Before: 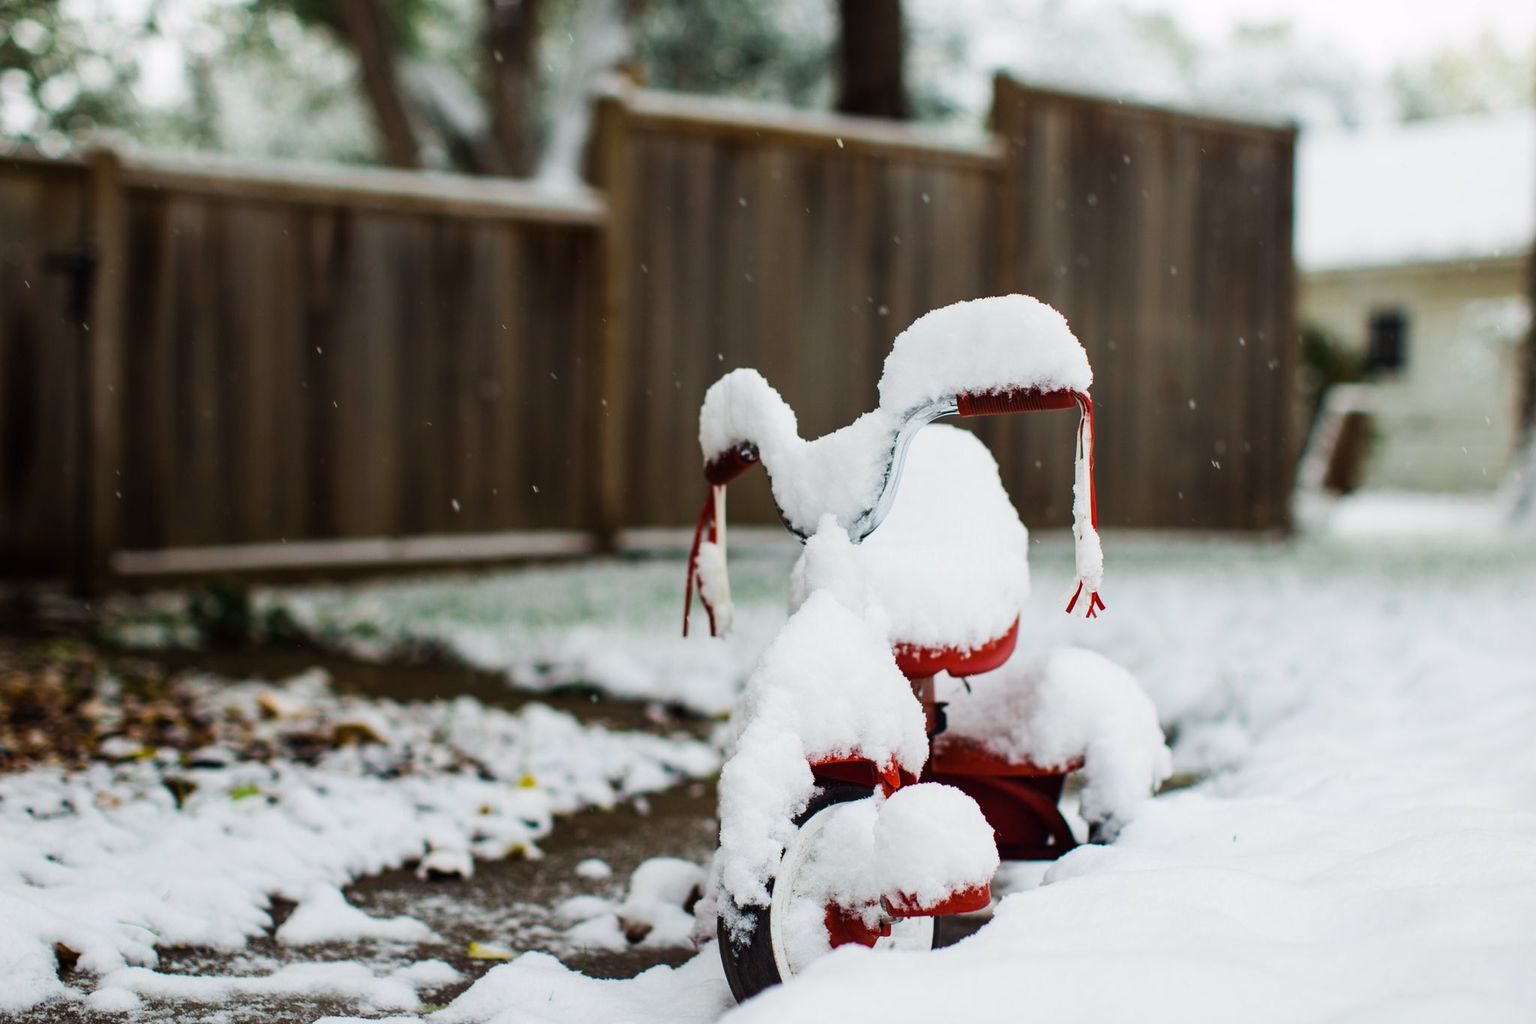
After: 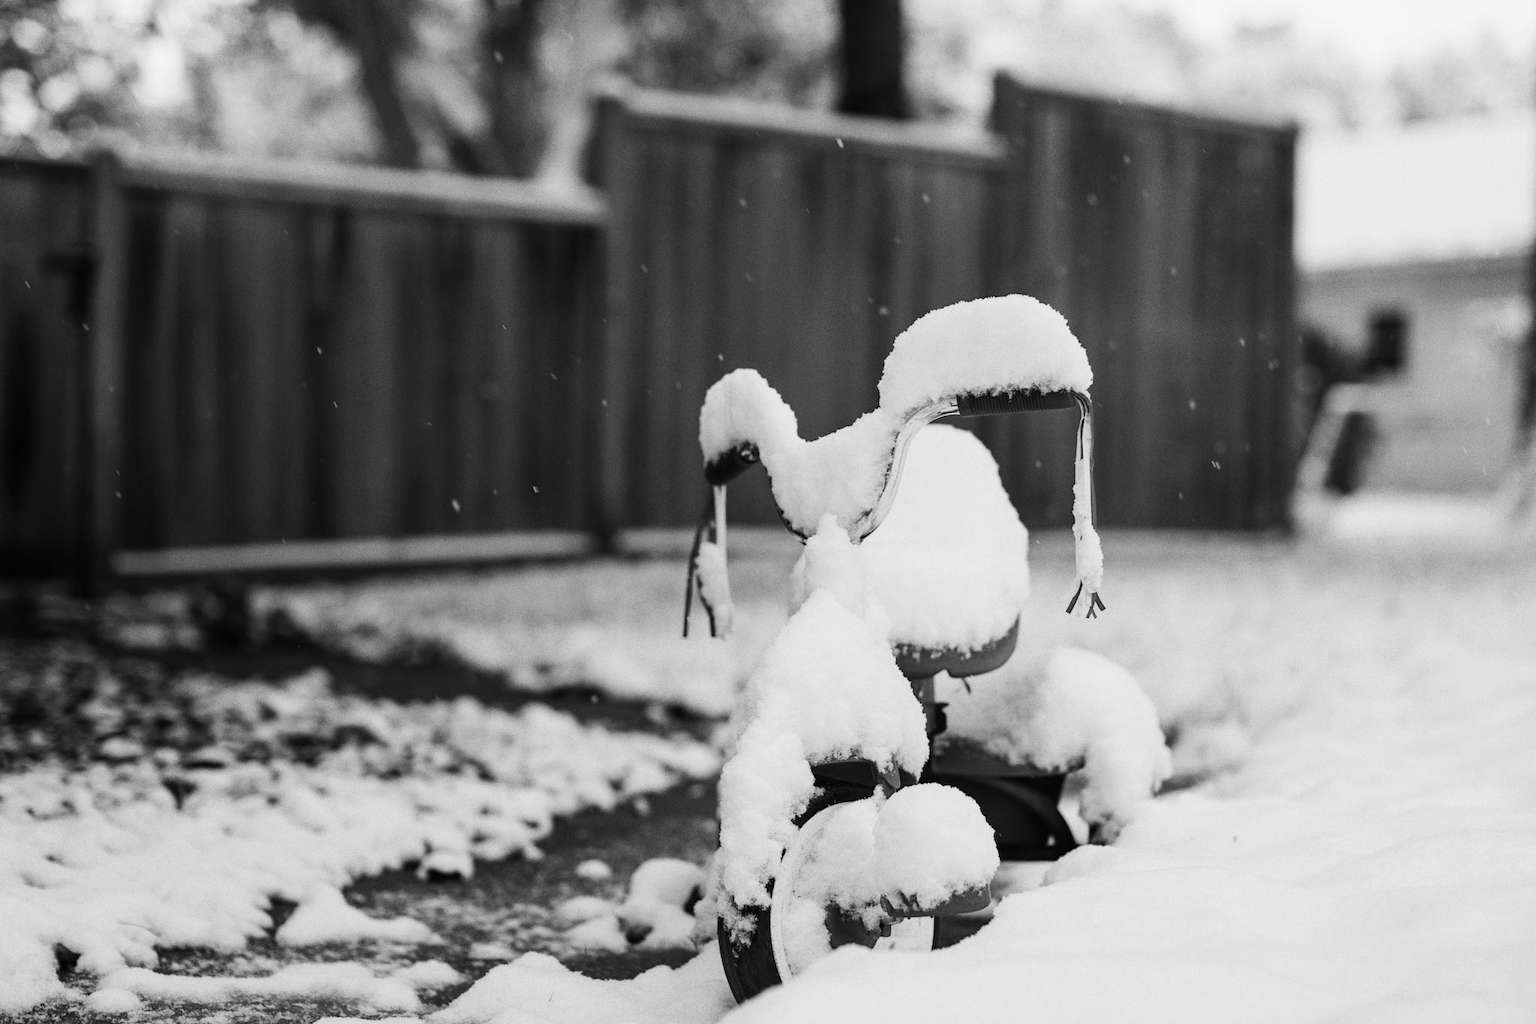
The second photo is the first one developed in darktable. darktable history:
monochrome: a -6.99, b 35.61, size 1.4
grain: coarseness 0.09 ISO
